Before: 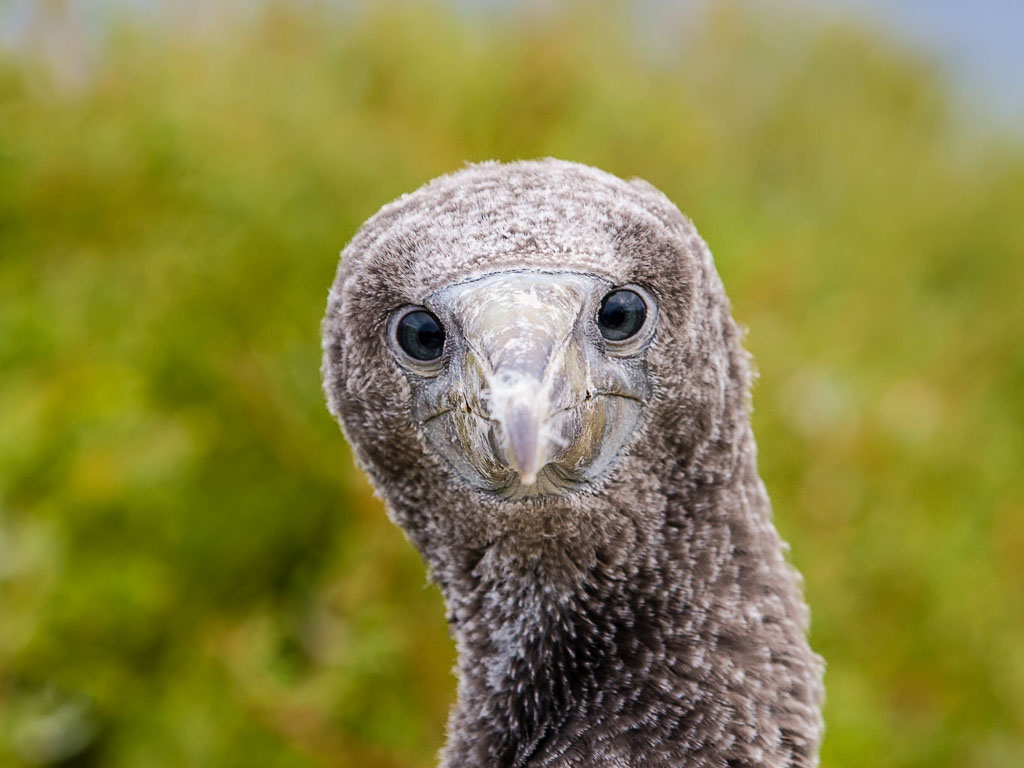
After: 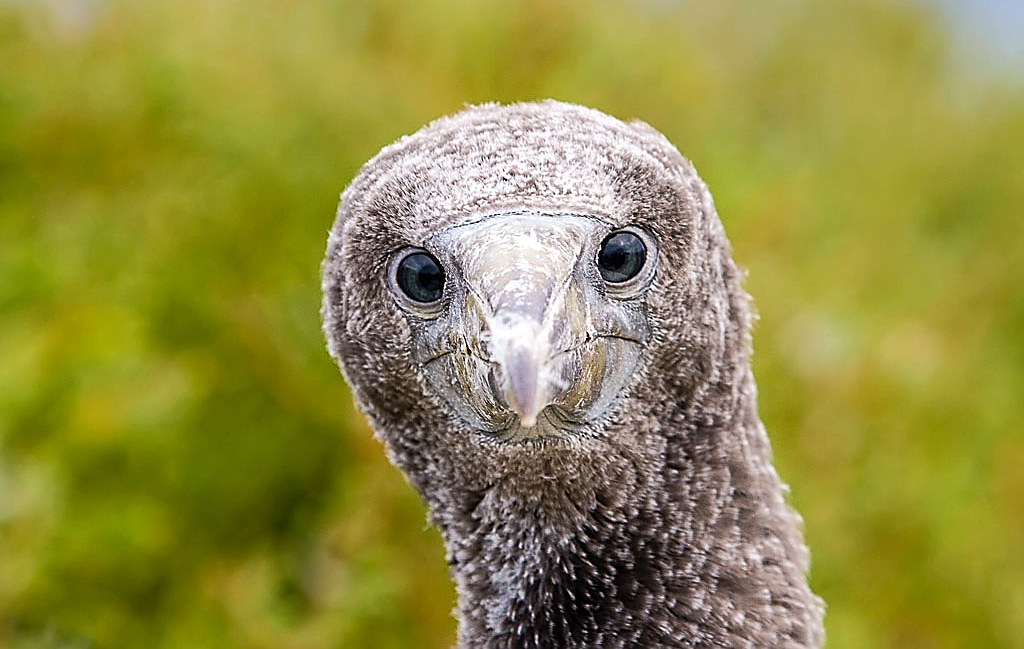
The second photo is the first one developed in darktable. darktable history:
crop: top 7.601%, bottom 7.851%
exposure: exposure 0.202 EV, compensate exposure bias true, compensate highlight preservation false
sharpen: radius 1.427, amount 1.239, threshold 0.79
